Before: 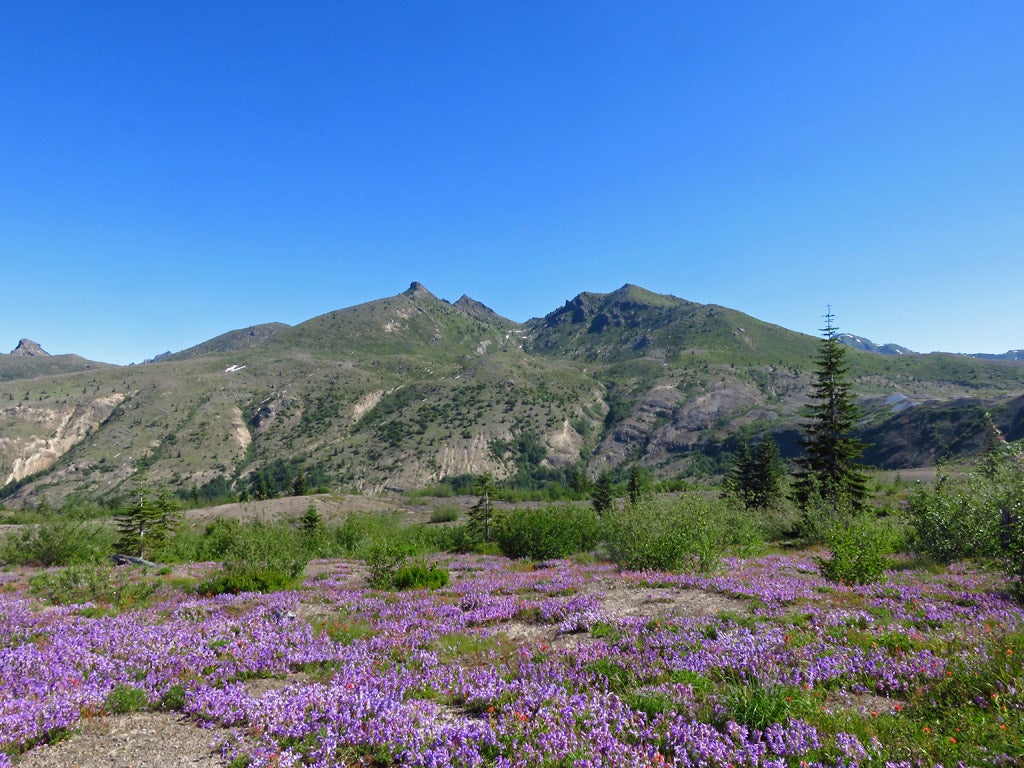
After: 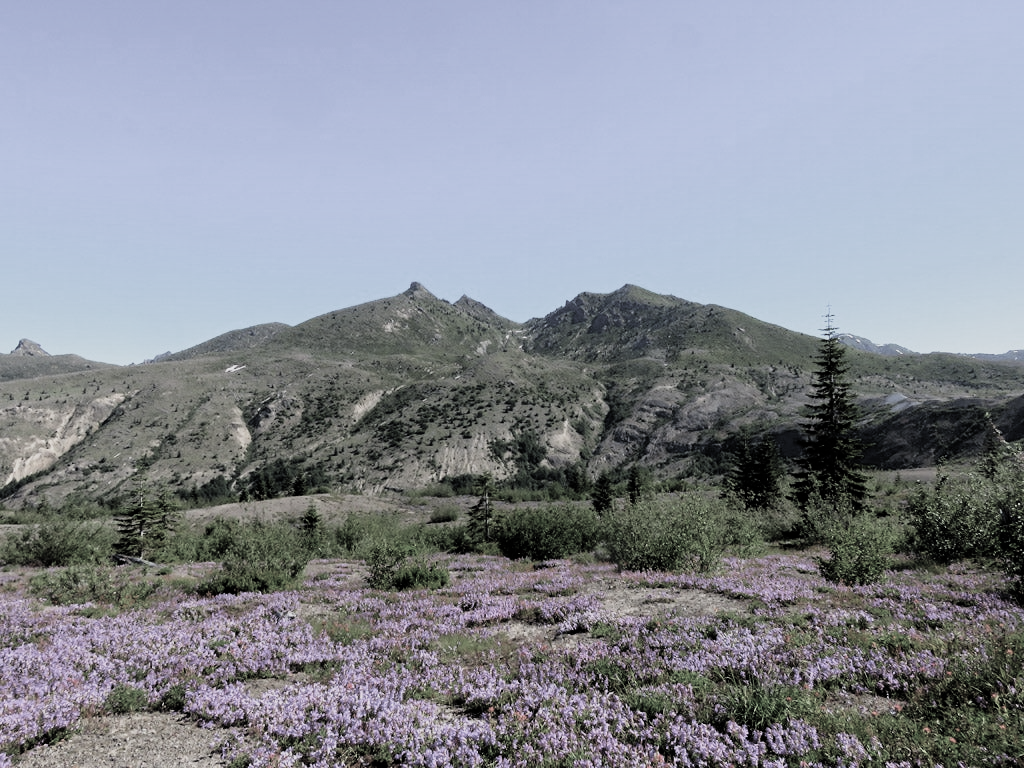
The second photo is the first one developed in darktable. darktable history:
filmic rgb: black relative exposure -5.05 EV, white relative exposure 3.98 EV, hardness 2.9, contrast 1.297, highlights saturation mix -29.09%, color science v4 (2020)
